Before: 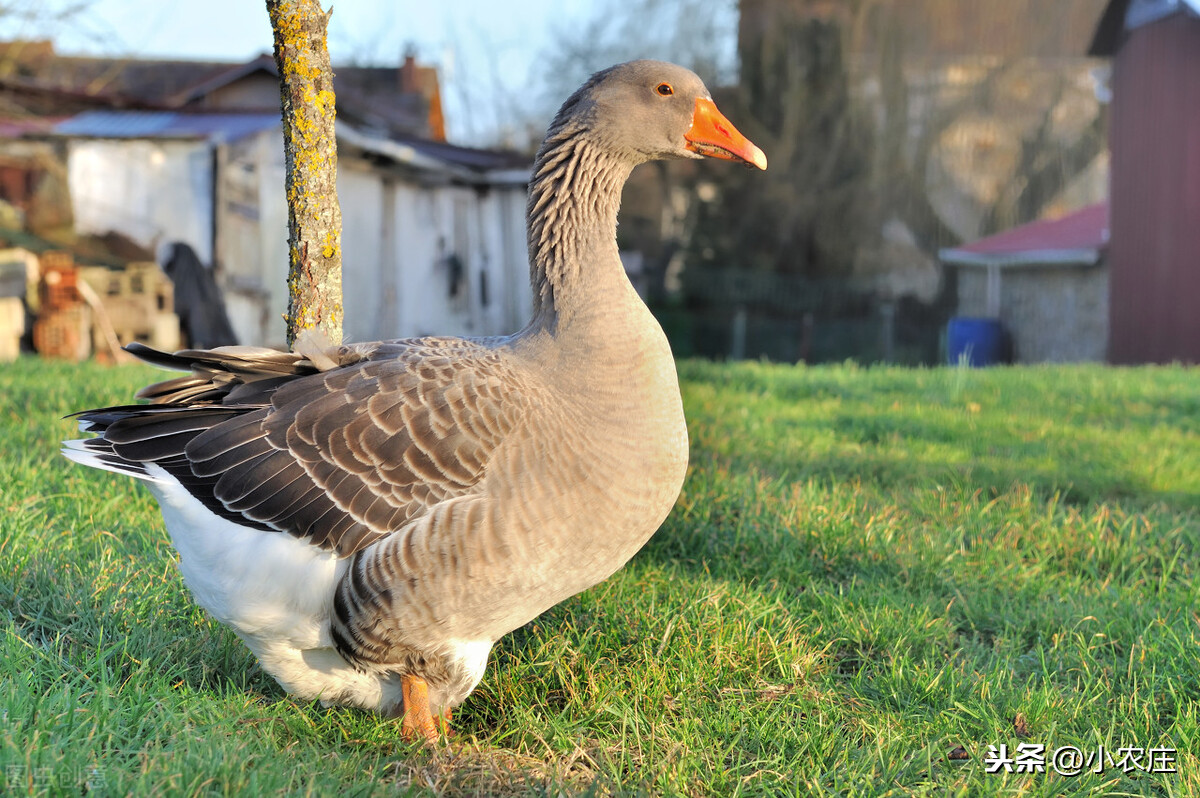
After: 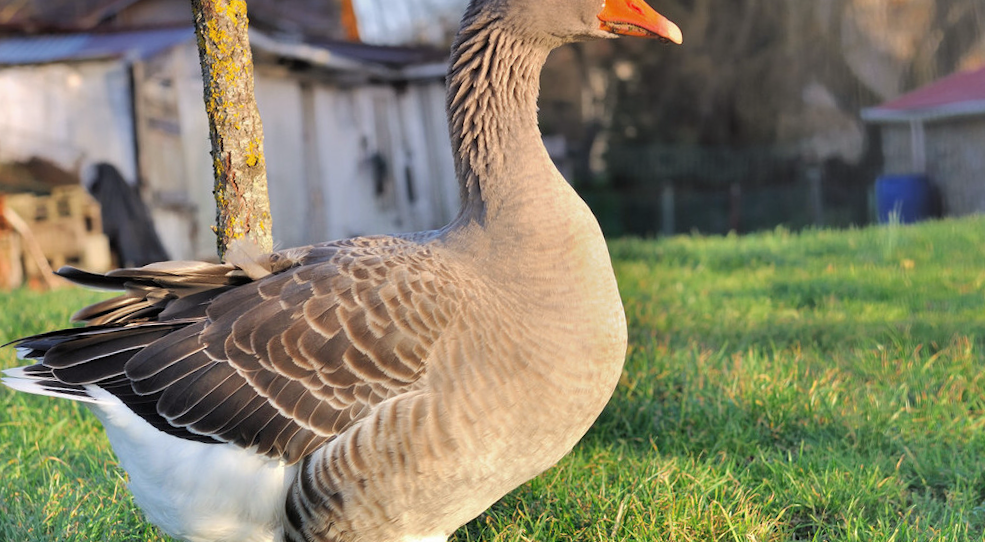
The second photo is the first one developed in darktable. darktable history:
crop and rotate: left 2.425%, top 11.305%, right 9.6%, bottom 15.08%
rotate and perspective: rotation -4.57°, crop left 0.054, crop right 0.944, crop top 0.087, crop bottom 0.914
graduated density: density 0.38 EV, hardness 21%, rotation -6.11°, saturation 32%
